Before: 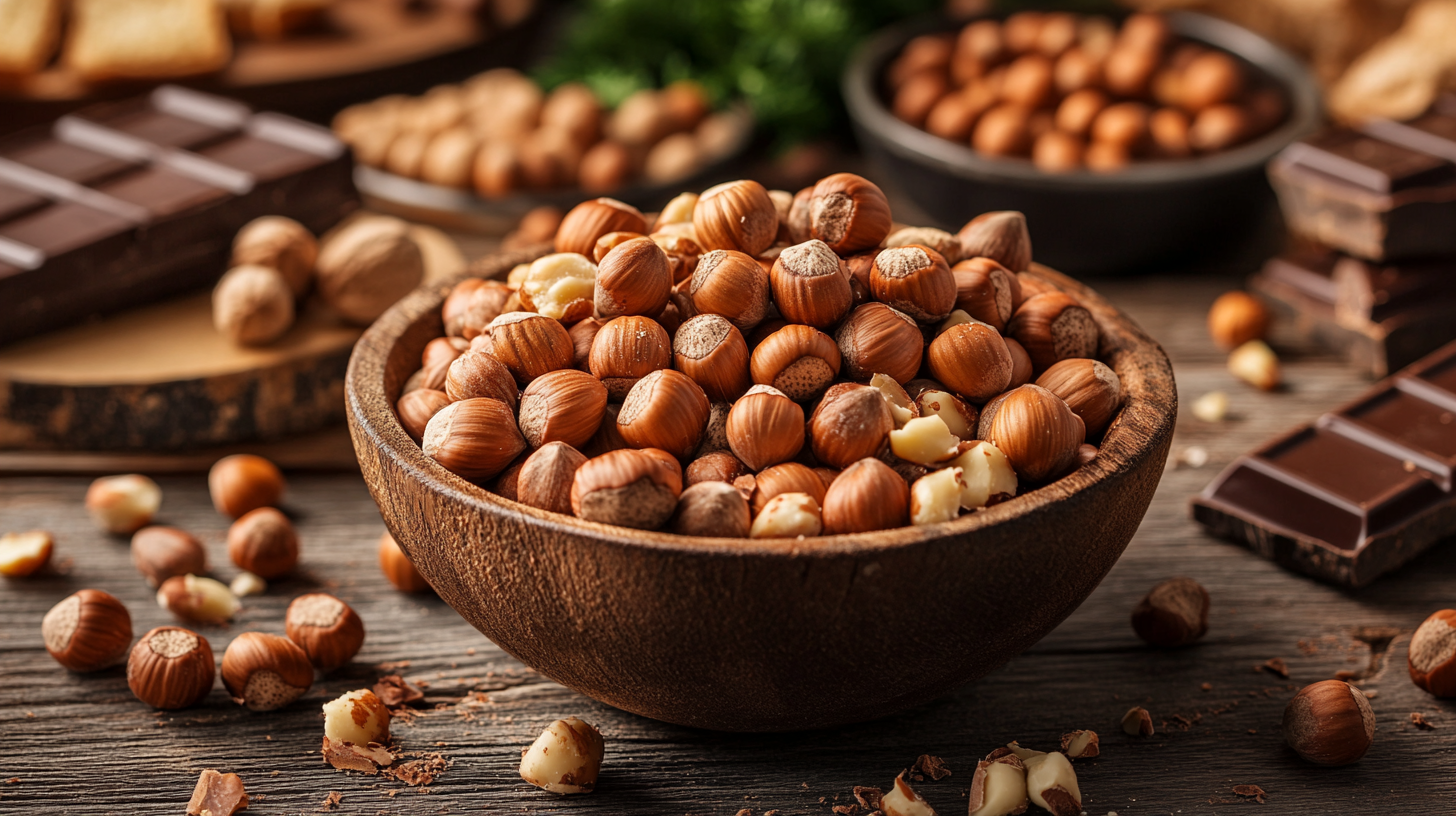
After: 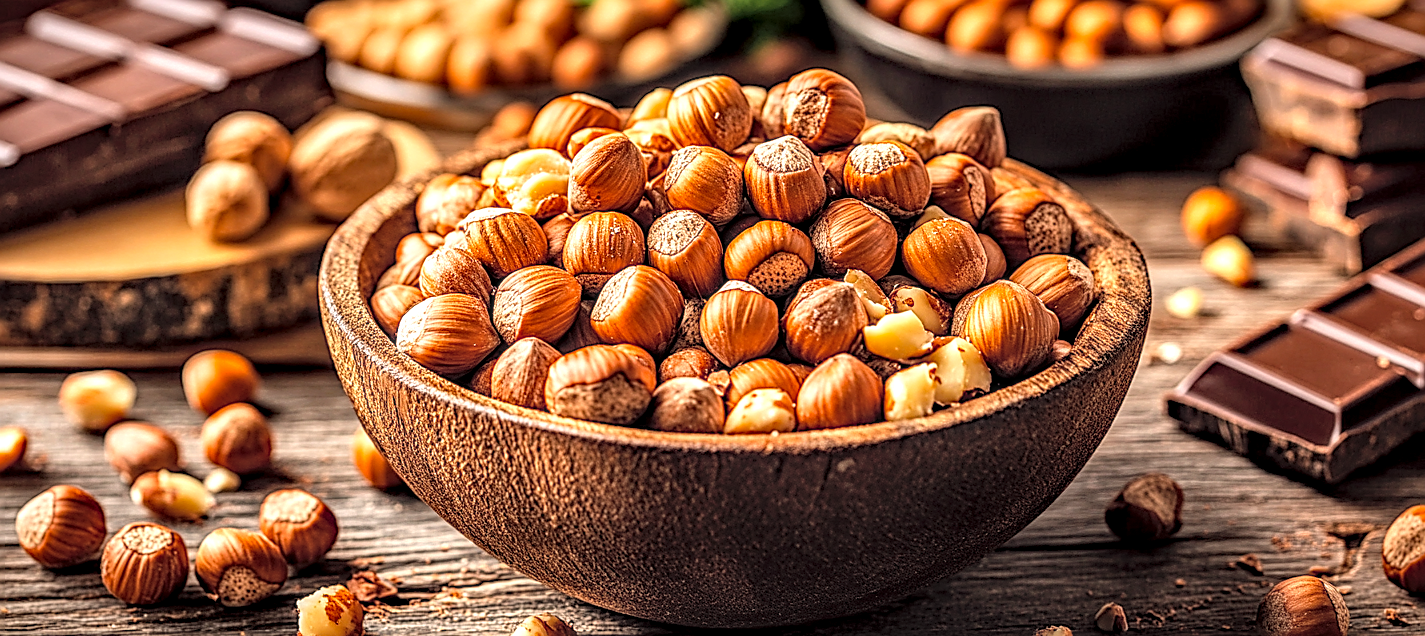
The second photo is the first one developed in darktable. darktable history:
sharpen: radius 1.685, amount 1.294
crop and rotate: left 1.814%, top 12.818%, right 0.25%, bottom 9.225%
exposure: exposure 0.161 EV, compensate highlight preservation false
haze removal: compatibility mode true, adaptive false
color balance: lift [1, 1, 0.999, 1.001], gamma [1, 1.003, 1.005, 0.995], gain [1, 0.992, 0.988, 1.012], contrast 5%, output saturation 110%
contrast brightness saturation: contrast 0.1, brightness 0.3, saturation 0.14
local contrast: highlights 0%, shadows 0%, detail 182%
vignetting: fall-off start 98.29%, fall-off radius 100%, brightness -1, saturation 0.5, width/height ratio 1.428
